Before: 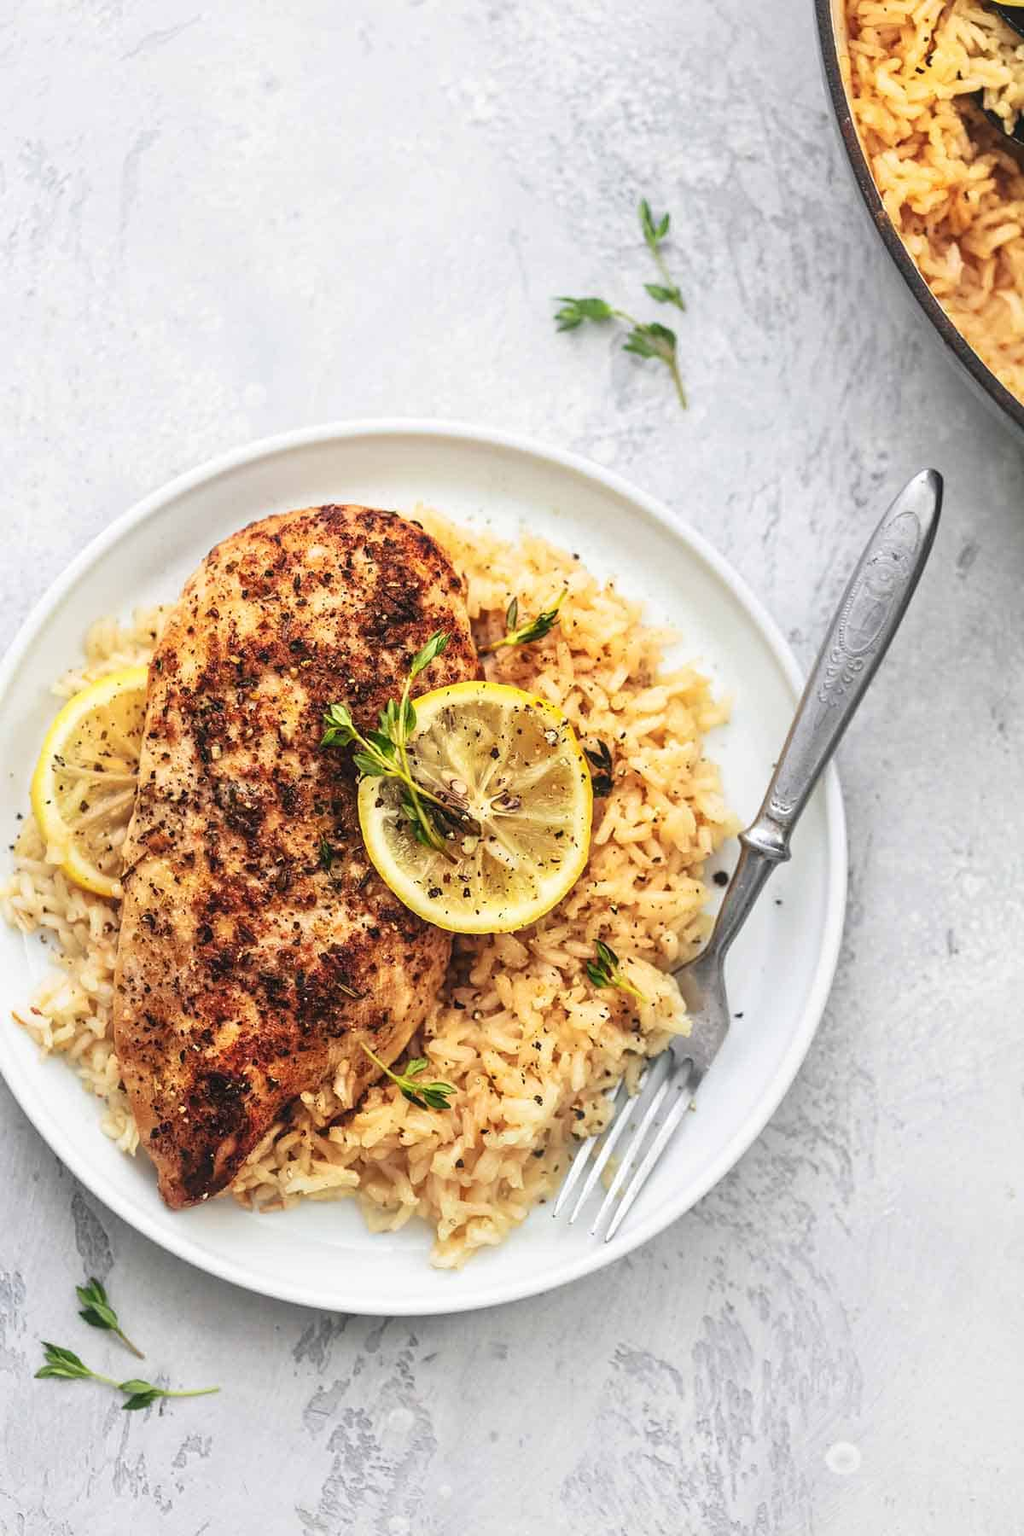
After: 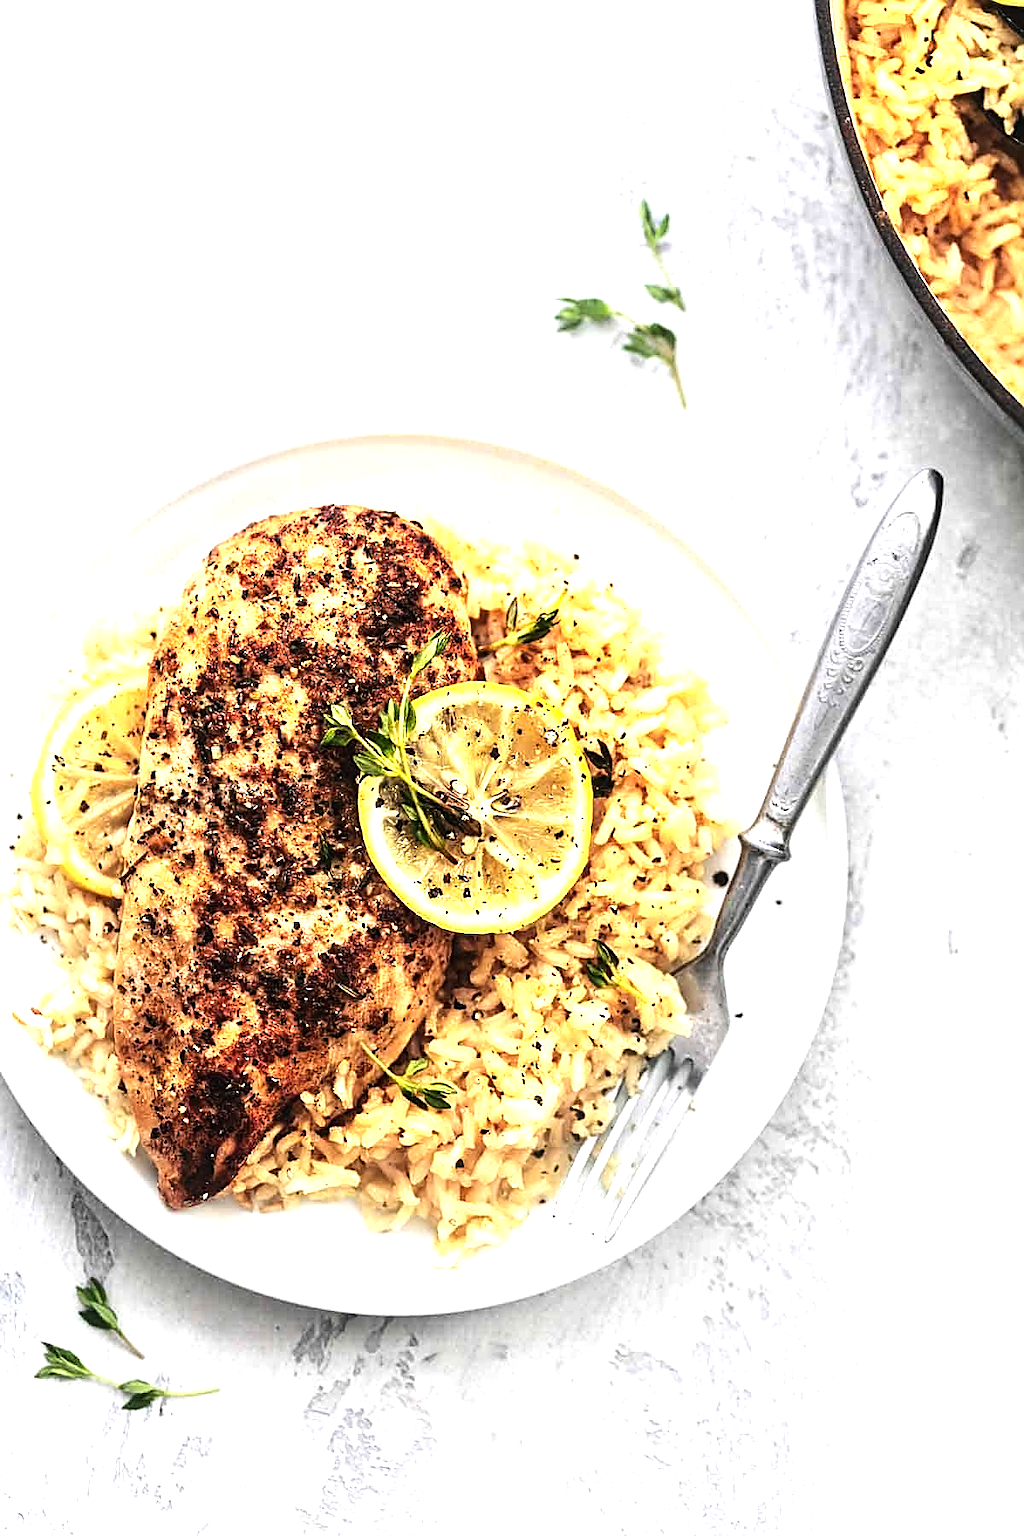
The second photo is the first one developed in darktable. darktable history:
sharpen: on, module defaults
tone equalizer: -8 EV -1.07 EV, -7 EV -1.02 EV, -6 EV -0.848 EV, -5 EV -0.573 EV, -3 EV 0.589 EV, -2 EV 0.851 EV, -1 EV 0.991 EV, +0 EV 1.07 EV, edges refinement/feathering 500, mask exposure compensation -1.57 EV, preserve details no
